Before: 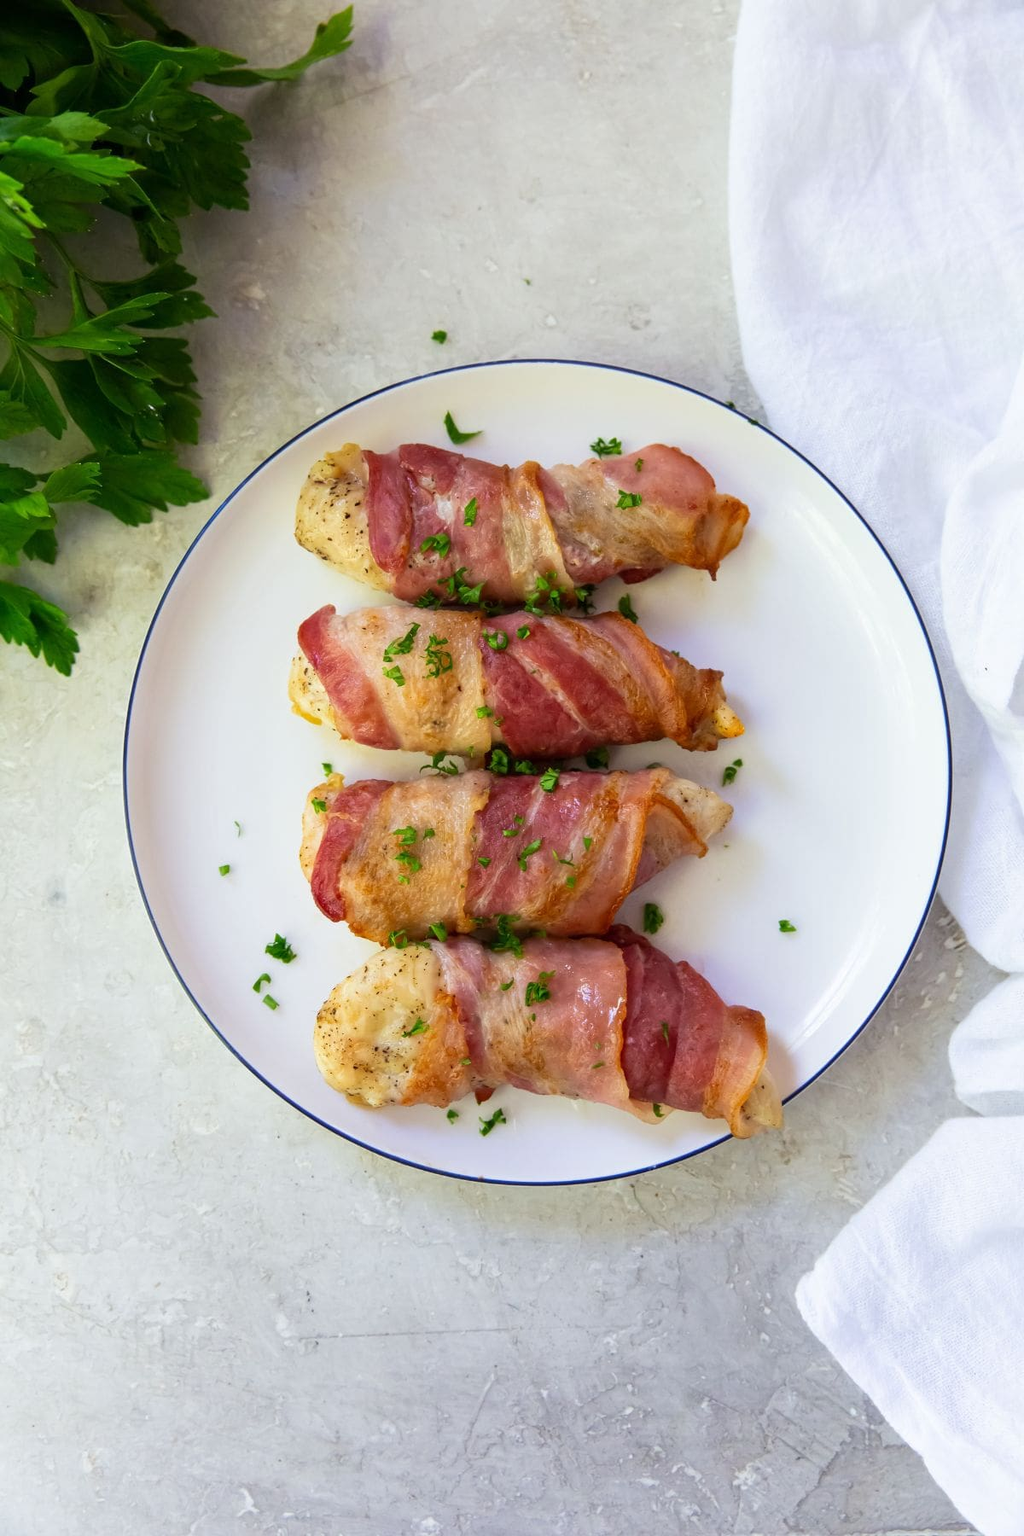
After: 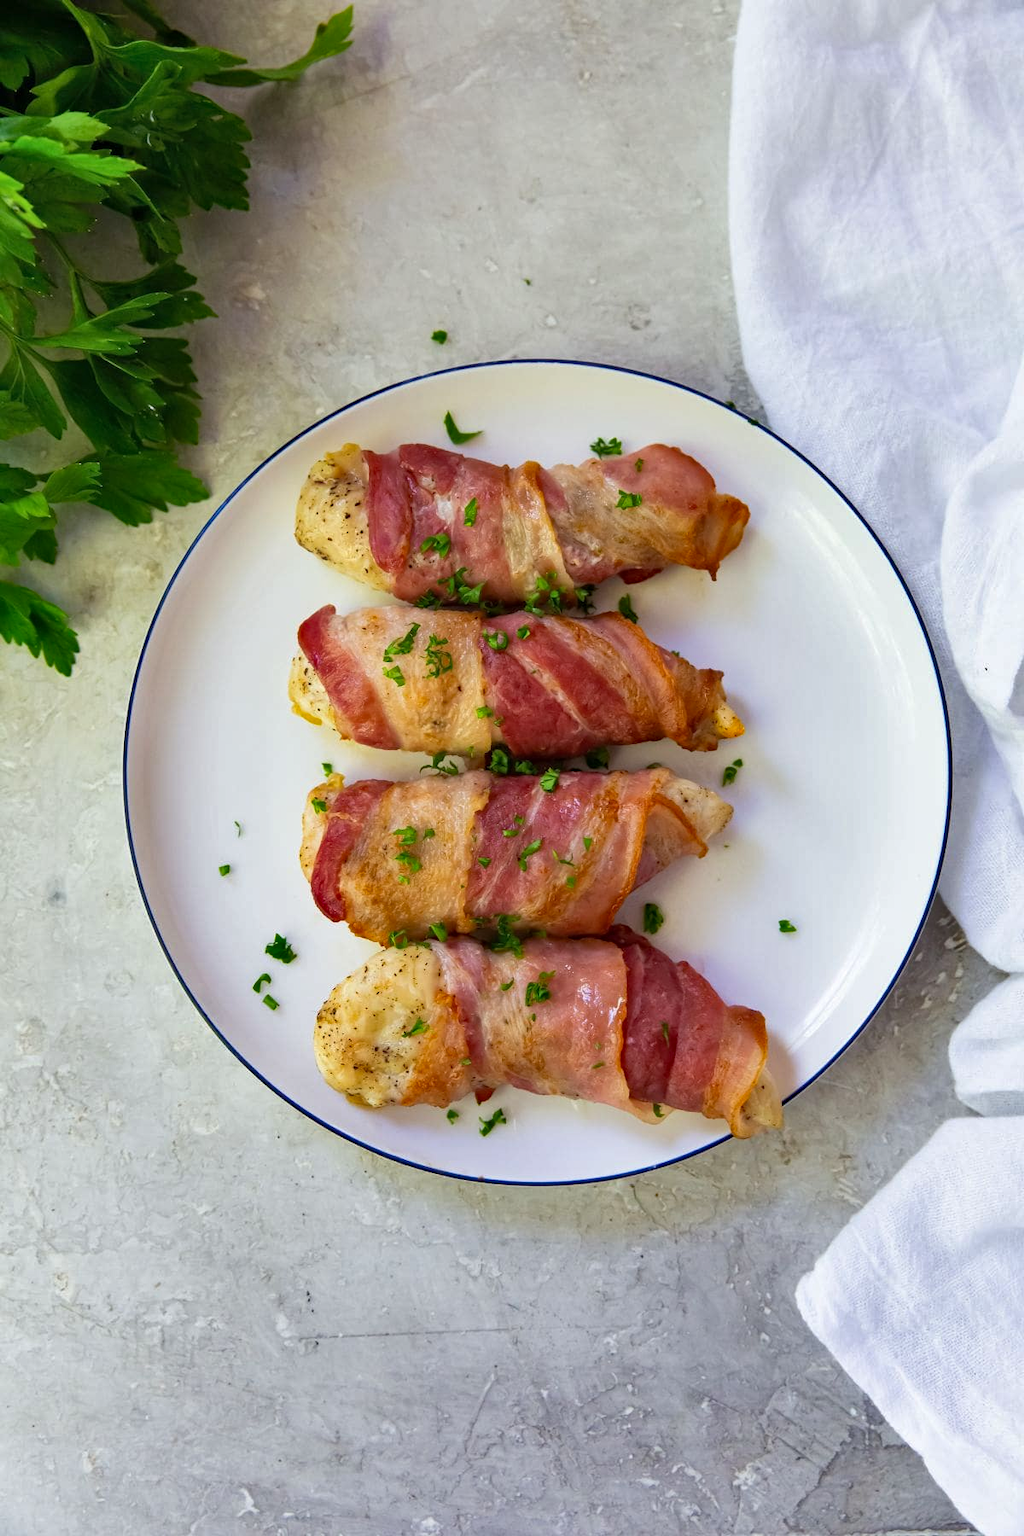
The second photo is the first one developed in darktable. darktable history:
haze removal: compatibility mode true, adaptive false
shadows and highlights: shadows color adjustment 97.66%, soften with gaussian
